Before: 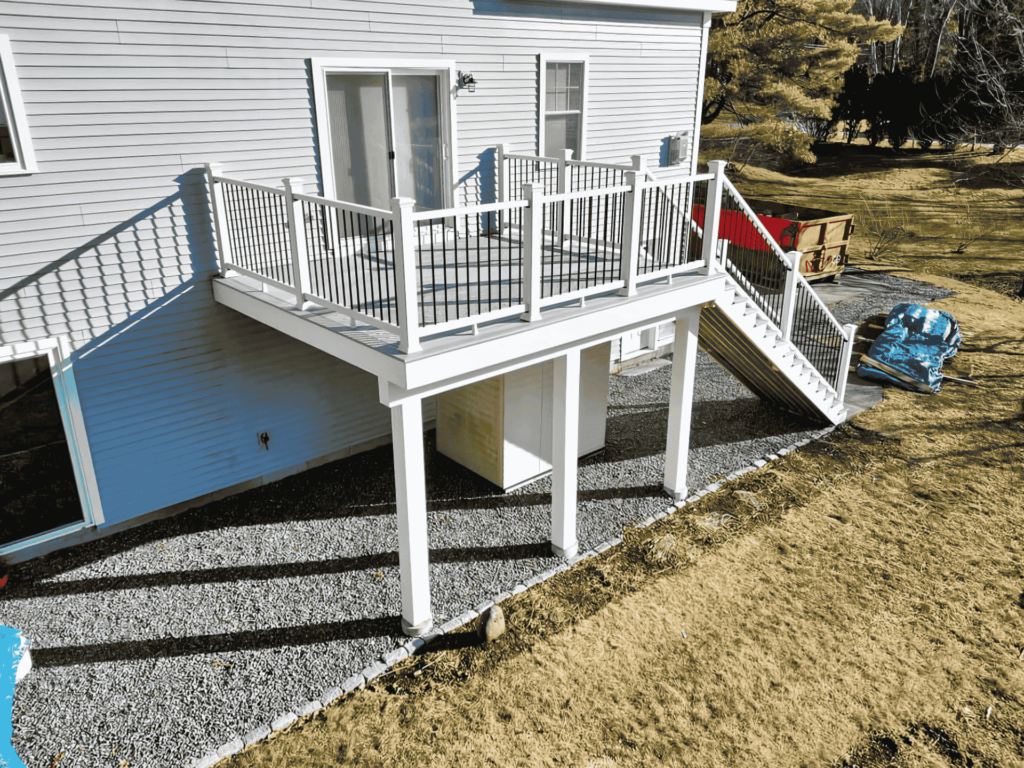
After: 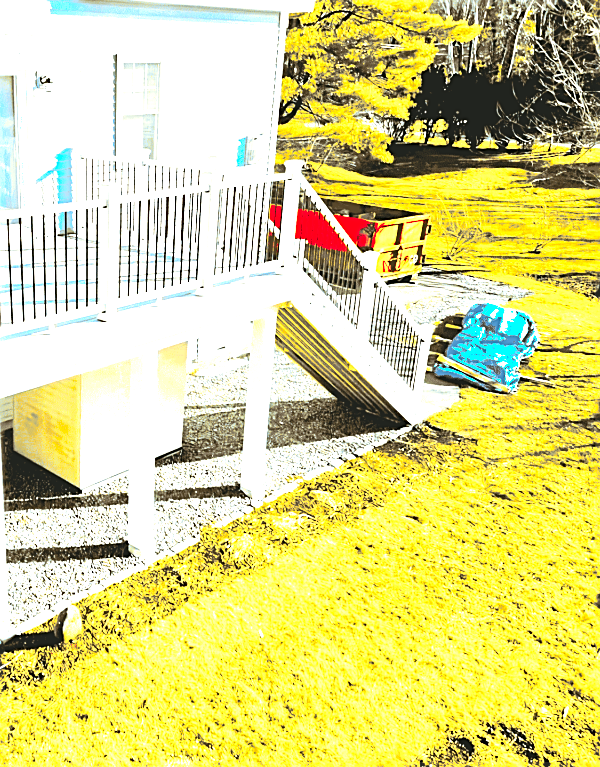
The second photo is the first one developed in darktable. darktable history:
contrast brightness saturation: contrast 0.2, brightness 0.2, saturation 0.8
tone equalizer: -8 EV -0.75 EV, -7 EV -0.7 EV, -6 EV -0.6 EV, -5 EV -0.4 EV, -3 EV 0.4 EV, -2 EV 0.6 EV, -1 EV 0.7 EV, +0 EV 0.75 EV, edges refinement/feathering 500, mask exposure compensation -1.57 EV, preserve details no
exposure: black level correction 0, exposure 1.975 EV, compensate exposure bias true, compensate highlight preservation false
crop: left 41.402%
sharpen: on, module defaults
